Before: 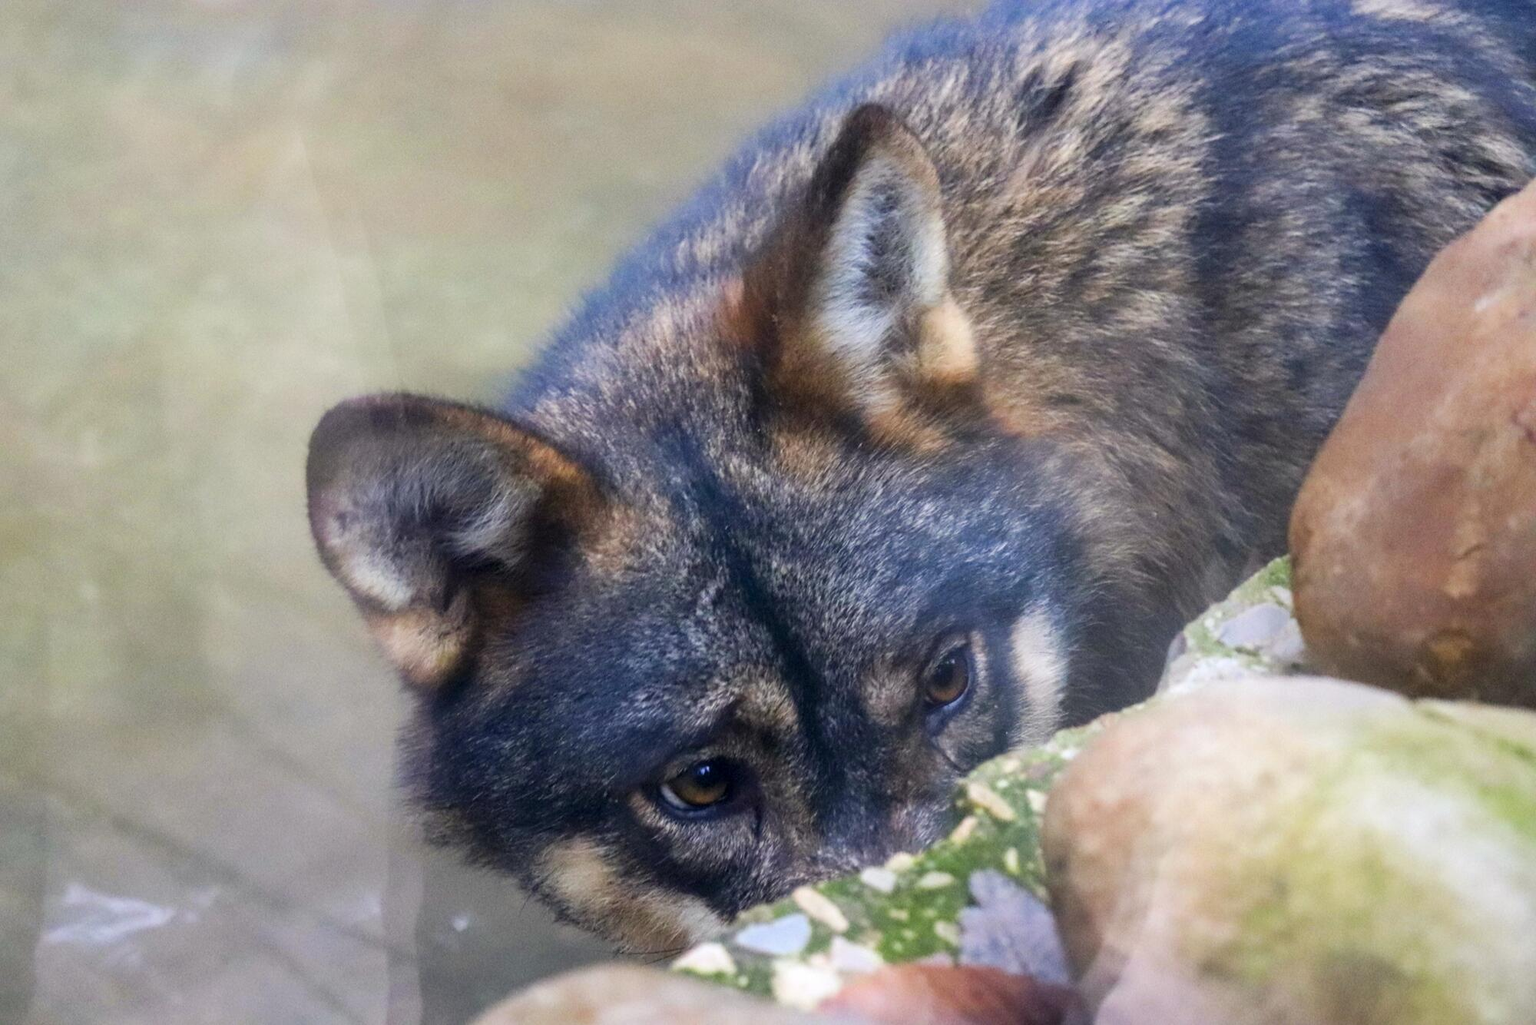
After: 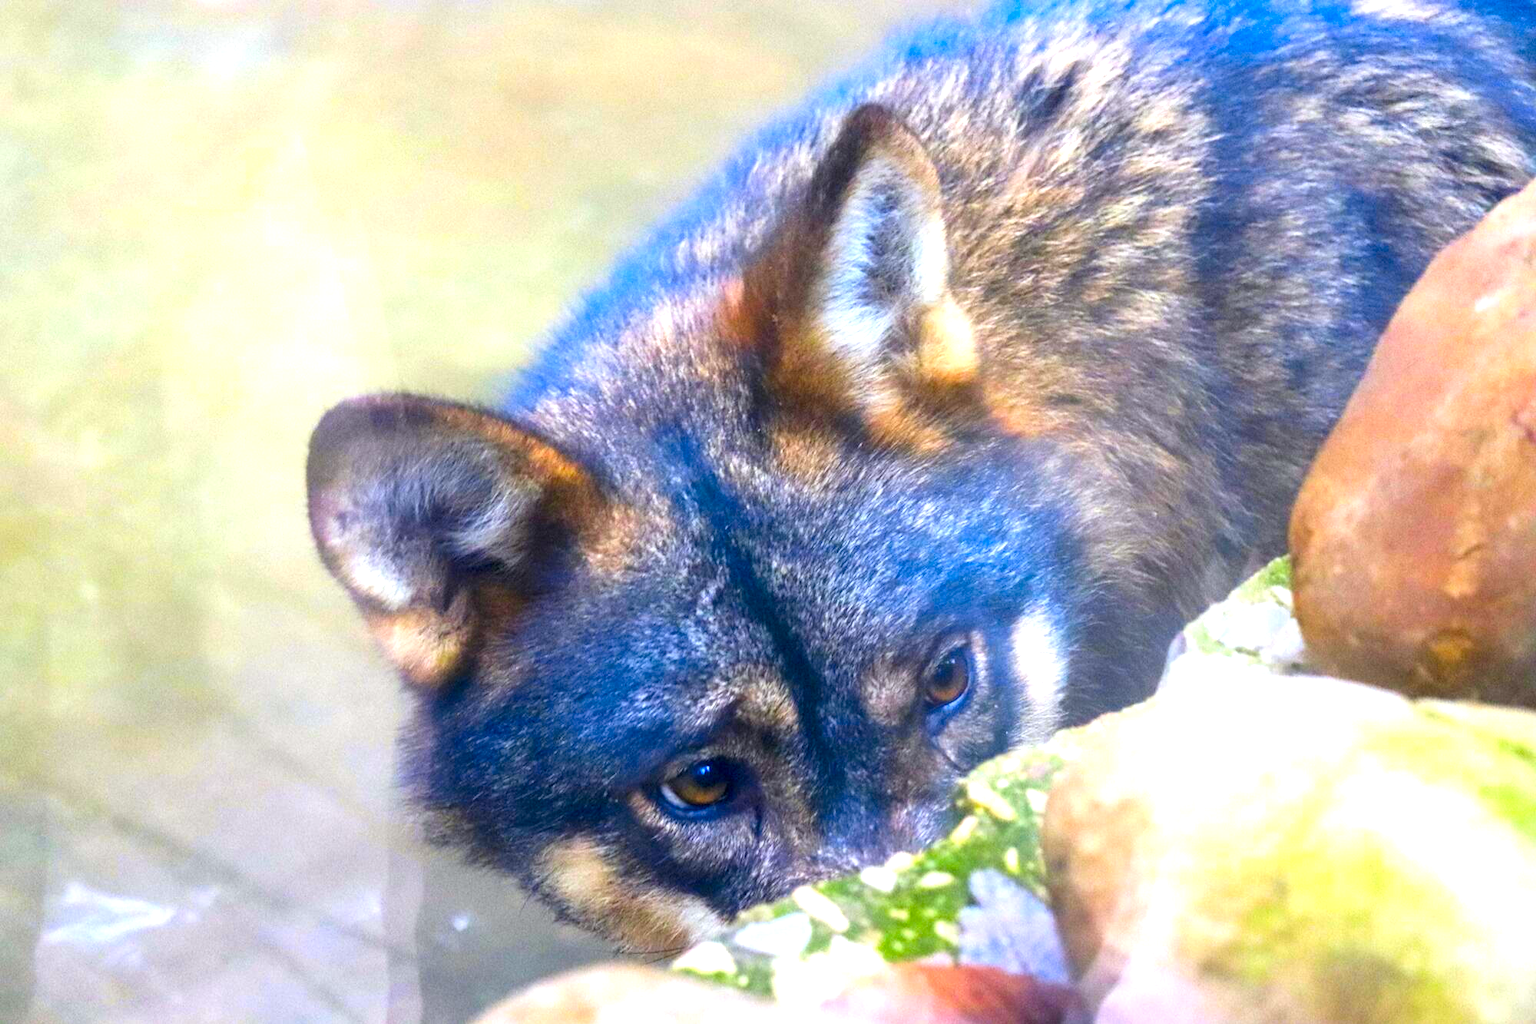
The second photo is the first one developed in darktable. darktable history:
white balance: red 0.986, blue 1.01
exposure: exposure 1.061 EV, compensate highlight preservation false
color contrast: green-magenta contrast 1.55, blue-yellow contrast 1.83
